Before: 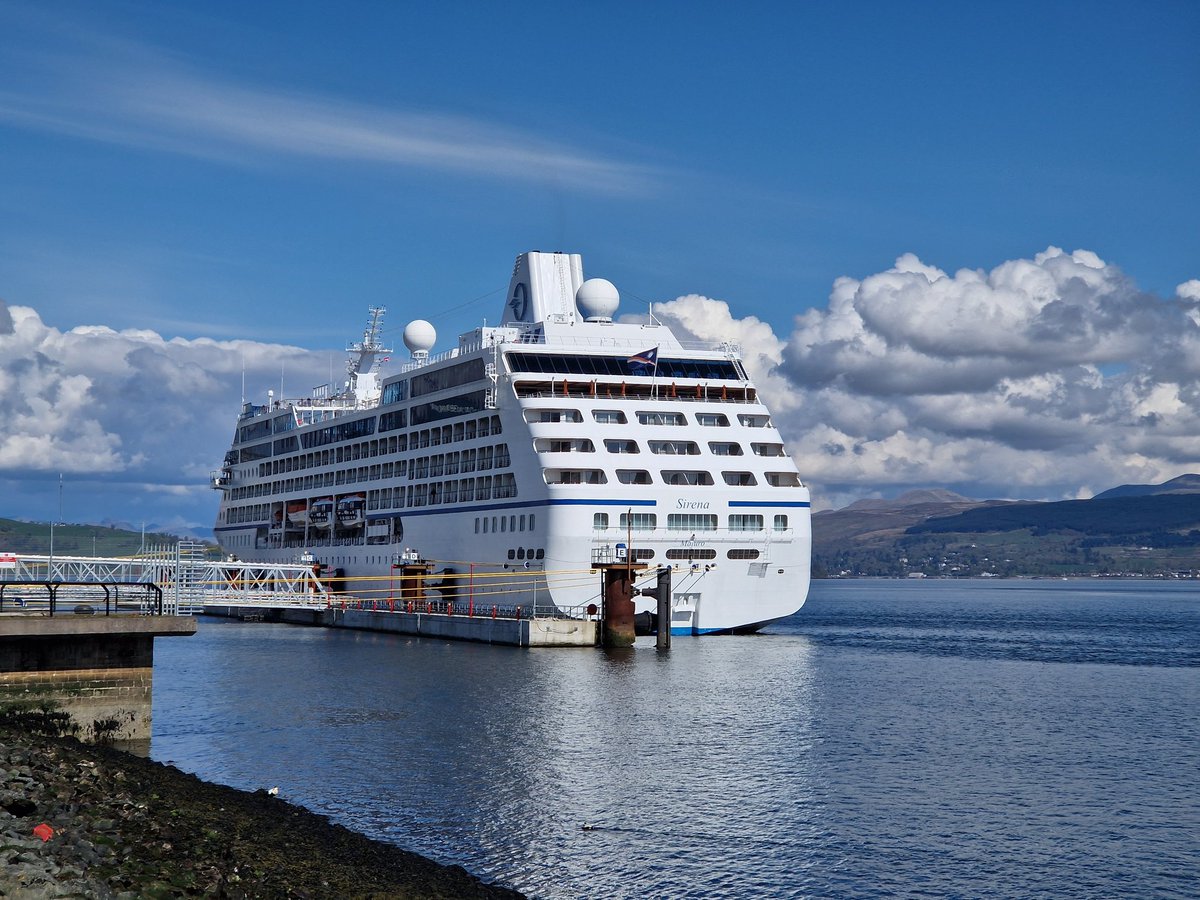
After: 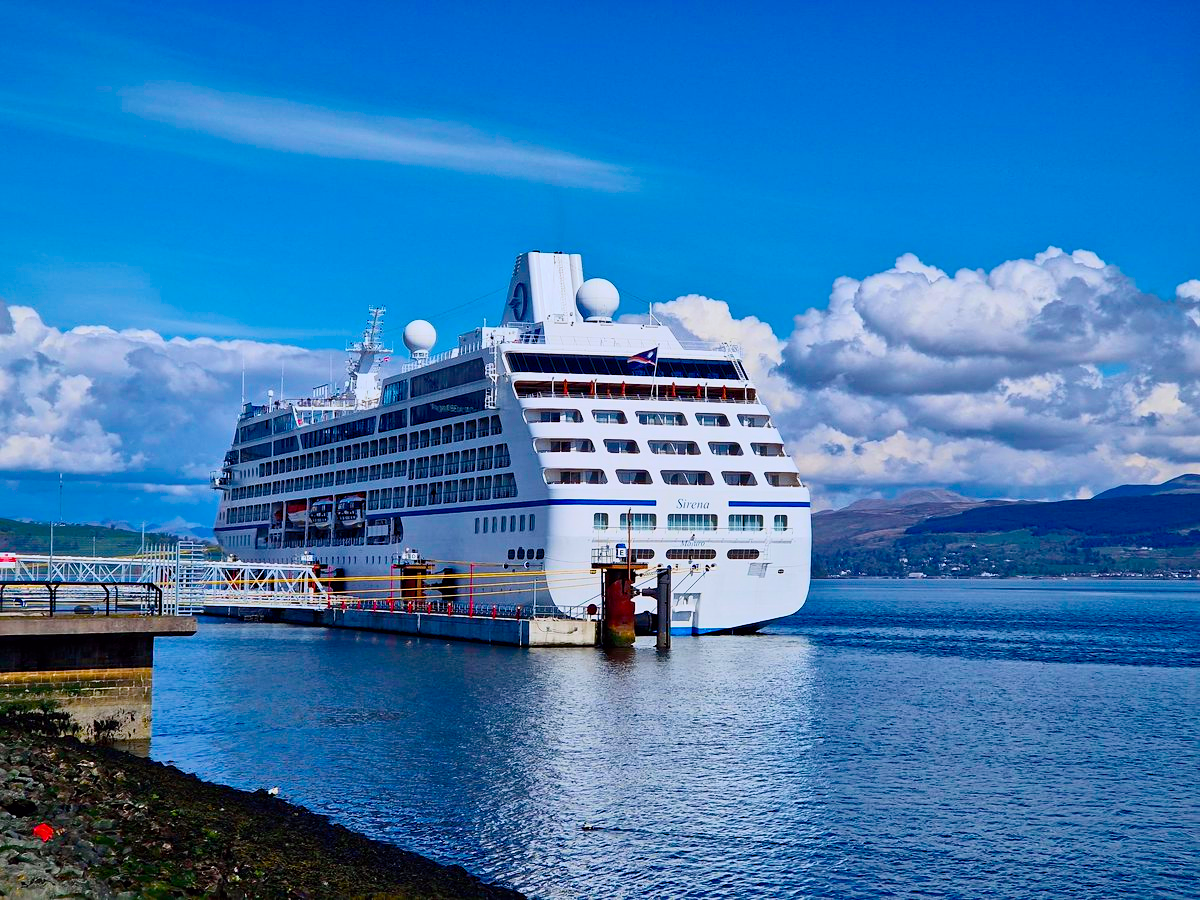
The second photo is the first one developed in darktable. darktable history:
color balance rgb: linear chroma grading › global chroma 15%, perceptual saturation grading › global saturation 30%
filmic rgb: black relative exposure -16 EV, threshold -0.33 EV, transition 3.19 EV, structure ↔ texture 100%, target black luminance 0%, hardness 7.57, latitude 72.96%, contrast 0.908, highlights saturation mix 10%, shadows ↔ highlights balance -0.38%, add noise in highlights 0, preserve chrominance no, color science v4 (2020), iterations of high-quality reconstruction 10, enable highlight reconstruction true
tone curve: curves: ch0 [(0, 0.001) (0.139, 0.096) (0.311, 0.278) (0.495, 0.531) (0.718, 0.816) (0.841, 0.909) (1, 0.967)]; ch1 [(0, 0) (0.272, 0.249) (0.388, 0.385) (0.469, 0.456) (0.495, 0.497) (0.538, 0.554) (0.578, 0.605) (0.707, 0.778) (1, 1)]; ch2 [(0, 0) (0.125, 0.089) (0.353, 0.329) (0.443, 0.408) (0.502, 0.499) (0.557, 0.542) (0.608, 0.635) (1, 1)], color space Lab, independent channels, preserve colors none
shadows and highlights: shadows 25, highlights -25
sharpen: amount 0.2
